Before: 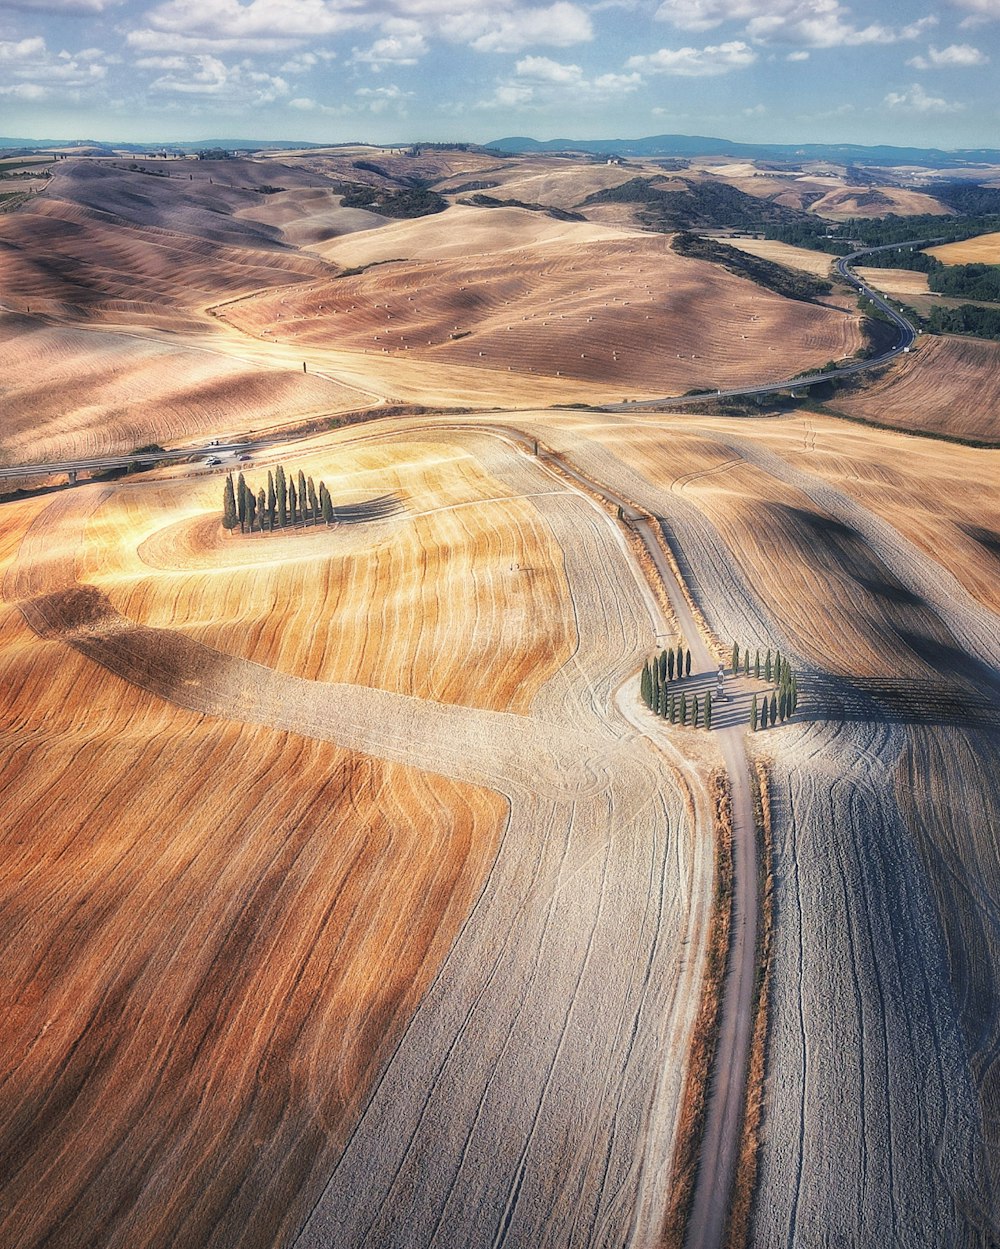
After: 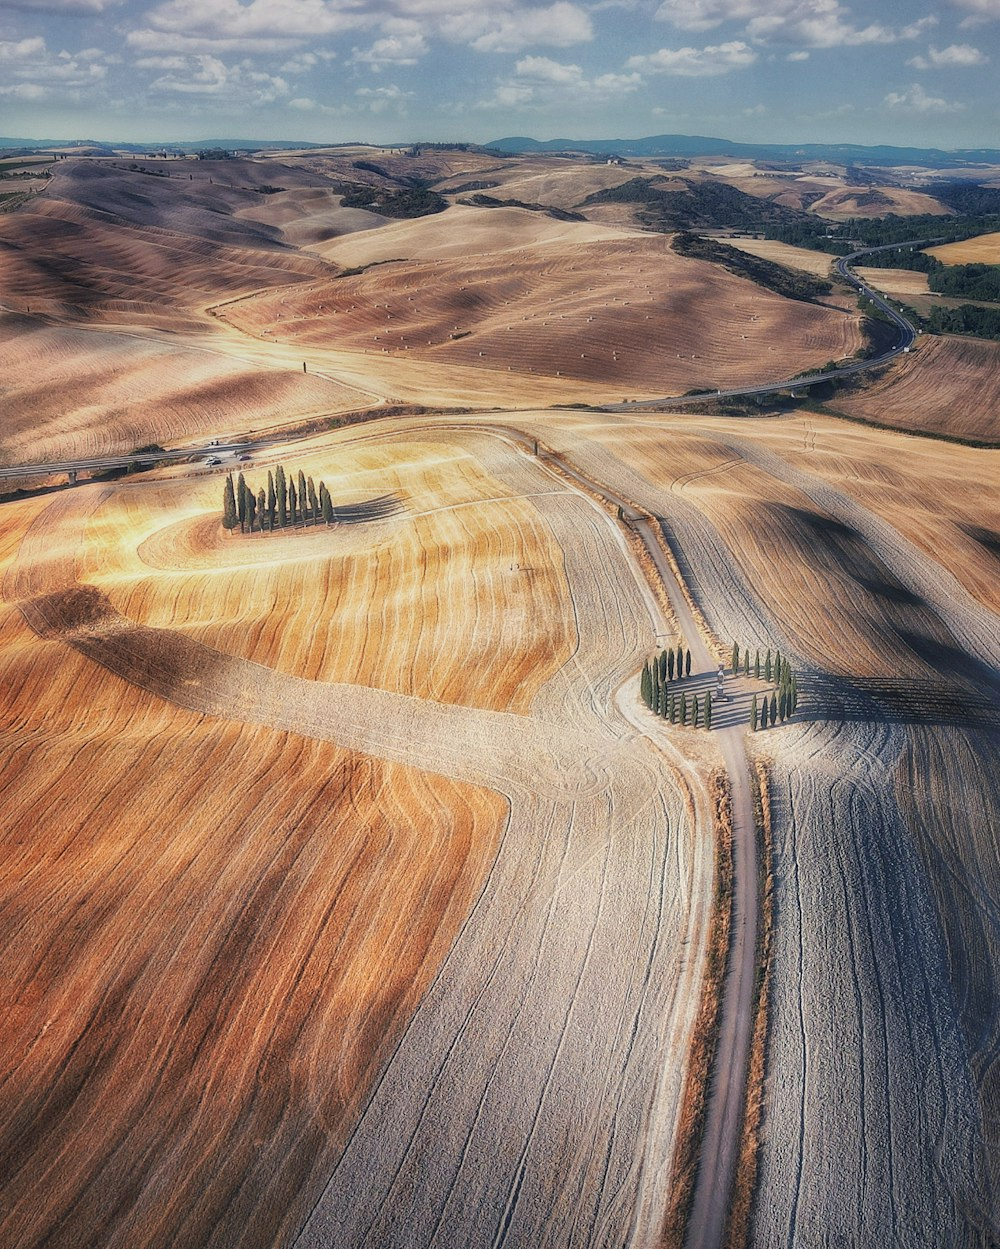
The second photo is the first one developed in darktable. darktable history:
shadows and highlights: shadows -10, white point adjustment 1.5, highlights 10
graduated density: on, module defaults
